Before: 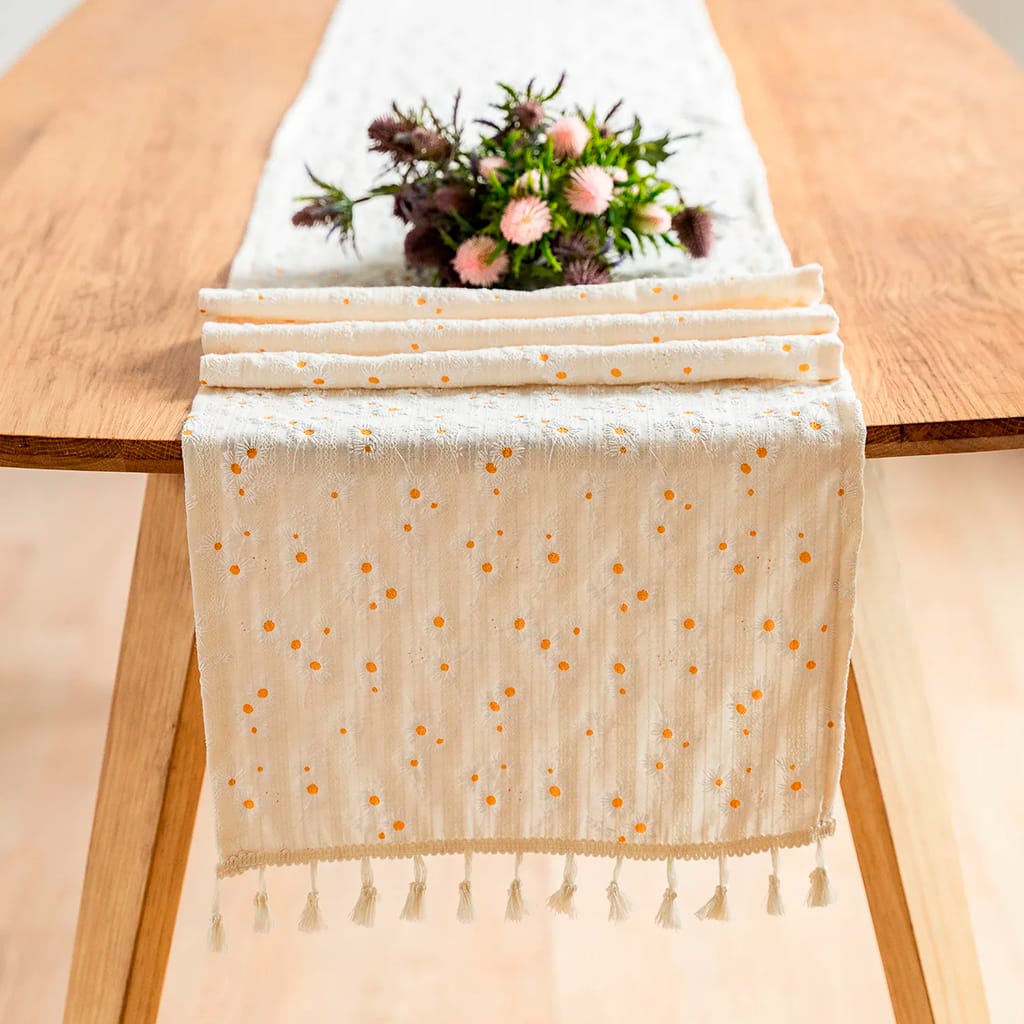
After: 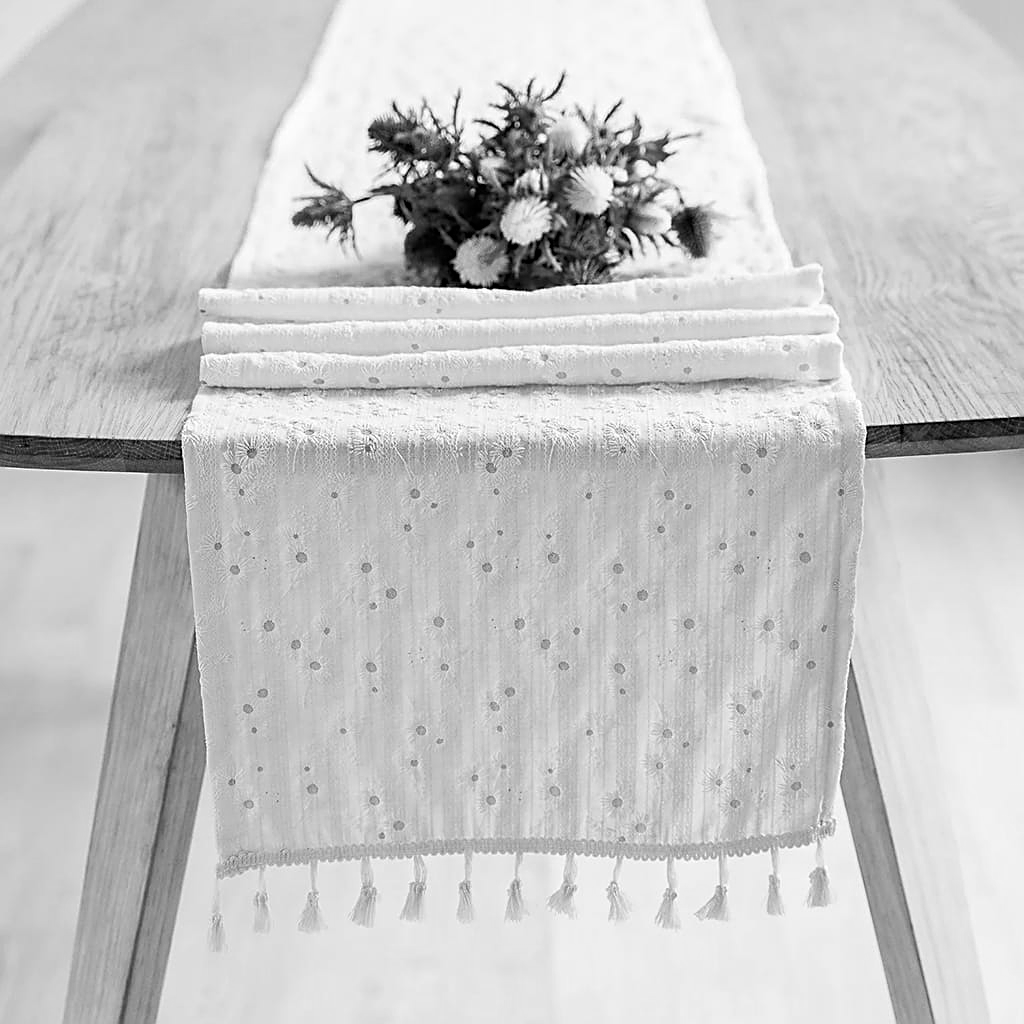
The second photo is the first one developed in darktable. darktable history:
sharpen: on, module defaults
color correction: highlights a* -7.33, highlights b* 1.26, shadows a* -3.55, saturation 1.4
white balance: red 1.045, blue 0.932
monochrome: a 32, b 64, size 2.3
